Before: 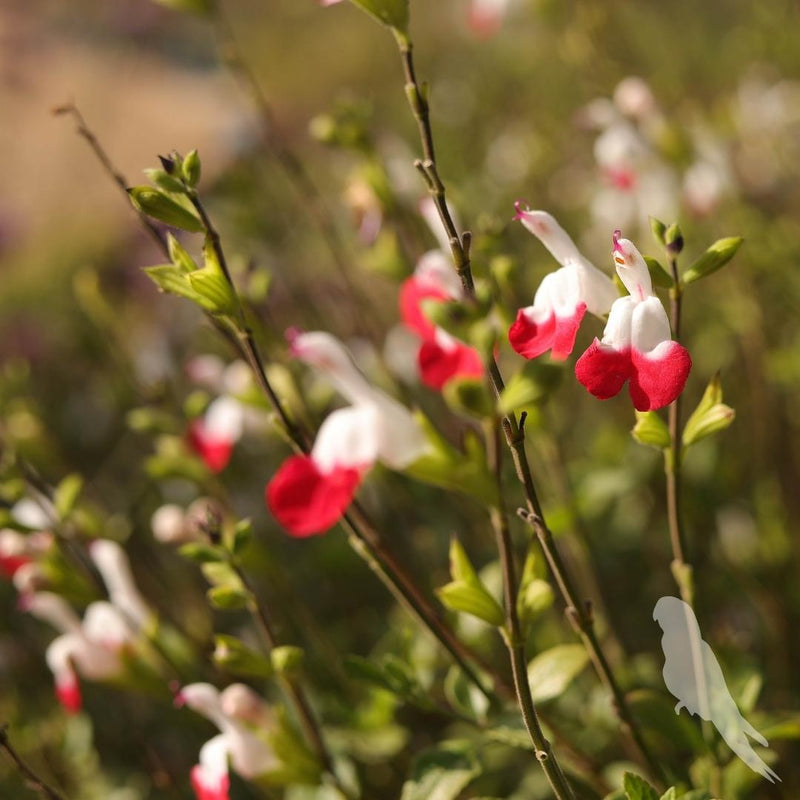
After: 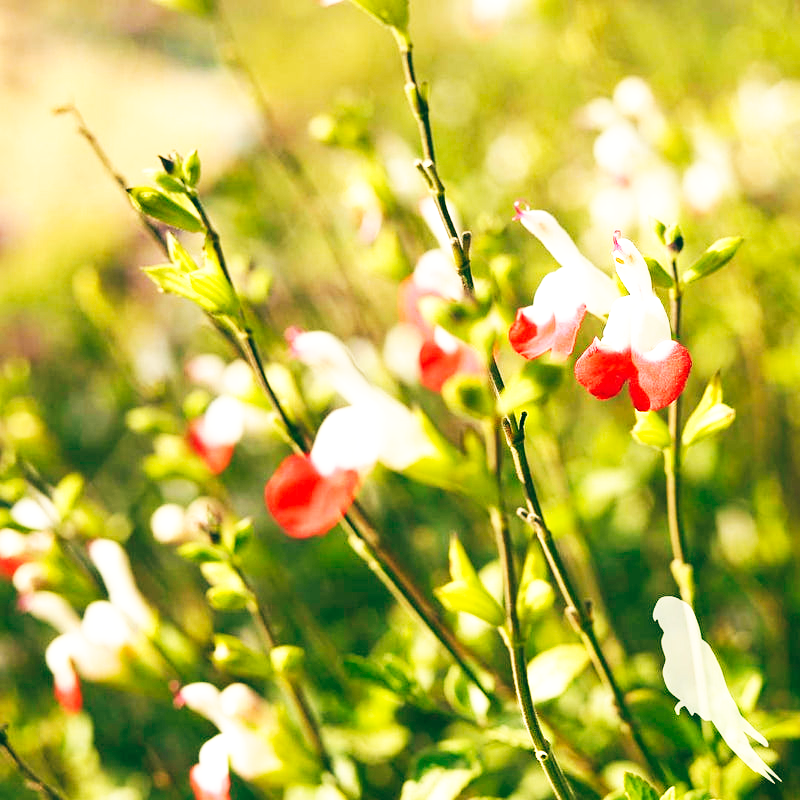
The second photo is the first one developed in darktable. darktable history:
color balance: lift [1.005, 0.99, 1.007, 1.01], gamma [1, 1.034, 1.032, 0.966], gain [0.873, 1.055, 1.067, 0.933]
sharpen: amount 0.2
exposure: black level correction 0, exposure 0.95 EV, compensate exposure bias true, compensate highlight preservation false
base curve: curves: ch0 [(0, 0) (0.007, 0.004) (0.027, 0.03) (0.046, 0.07) (0.207, 0.54) (0.442, 0.872) (0.673, 0.972) (1, 1)], preserve colors none
